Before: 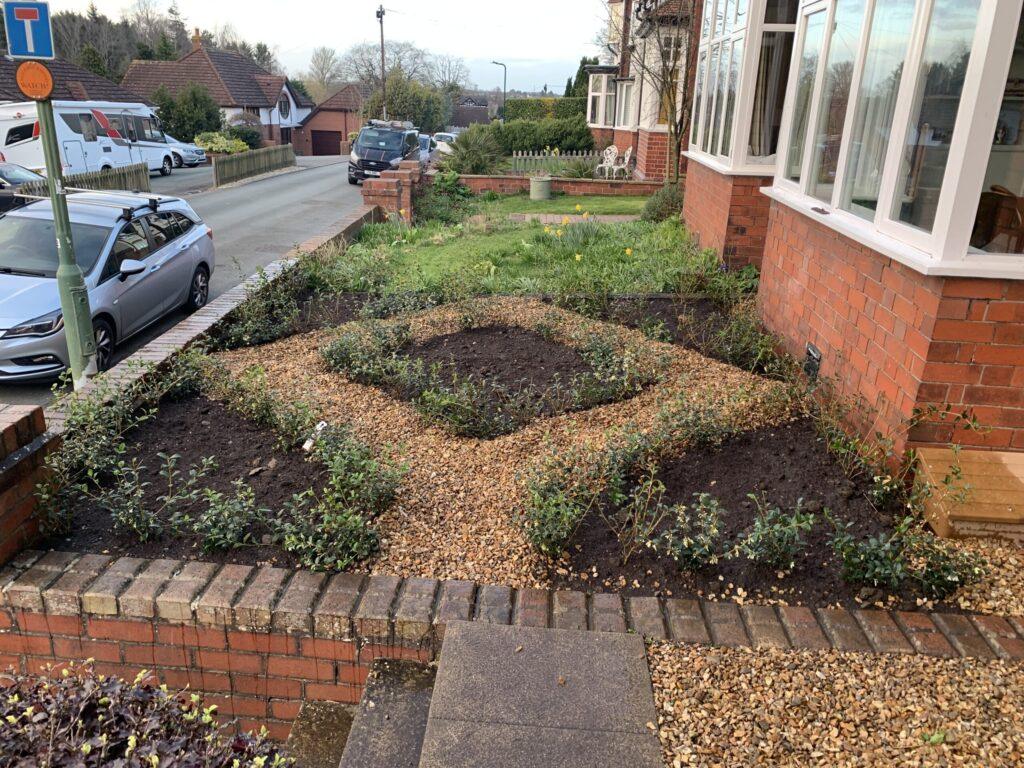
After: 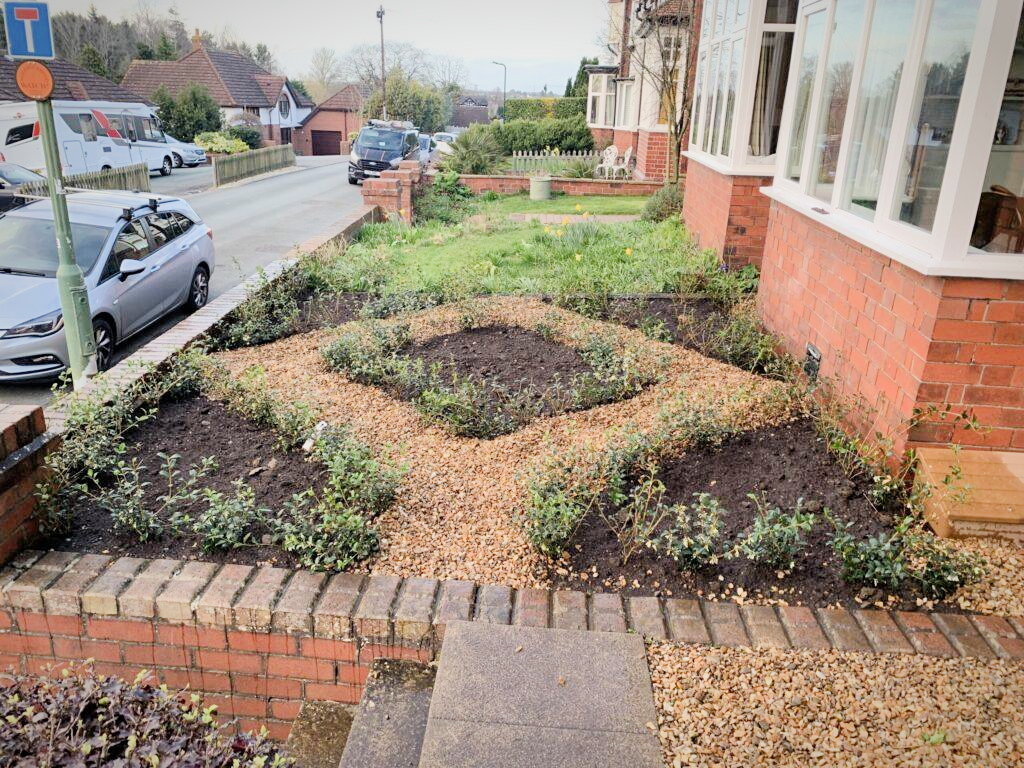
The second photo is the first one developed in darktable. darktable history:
exposure: black level correction 0, exposure 1.283 EV, compensate highlight preservation false
filmic rgb: black relative exposure -8.55 EV, white relative exposure 5.57 EV, hardness 3.38, contrast 1.015
vignetting: brightness -0.378, saturation 0.012, automatic ratio true
